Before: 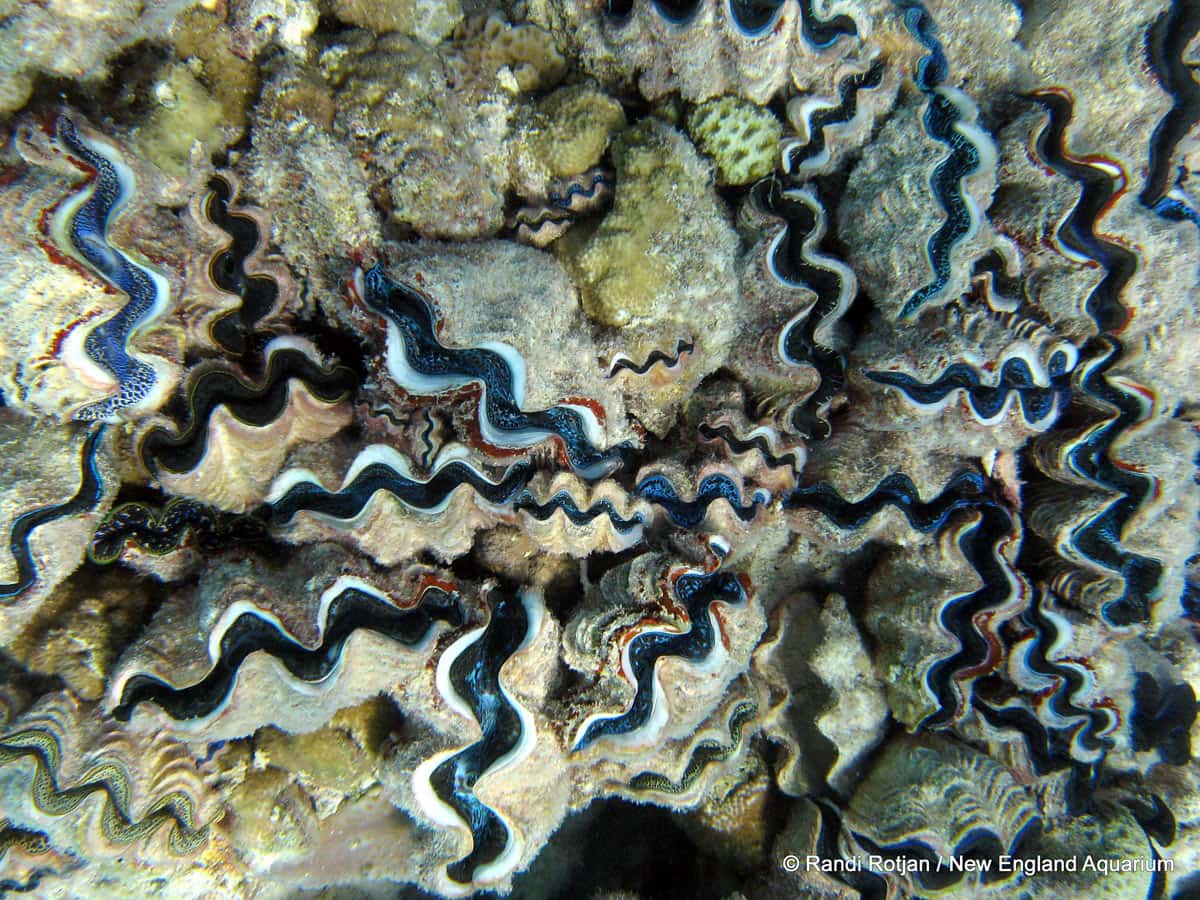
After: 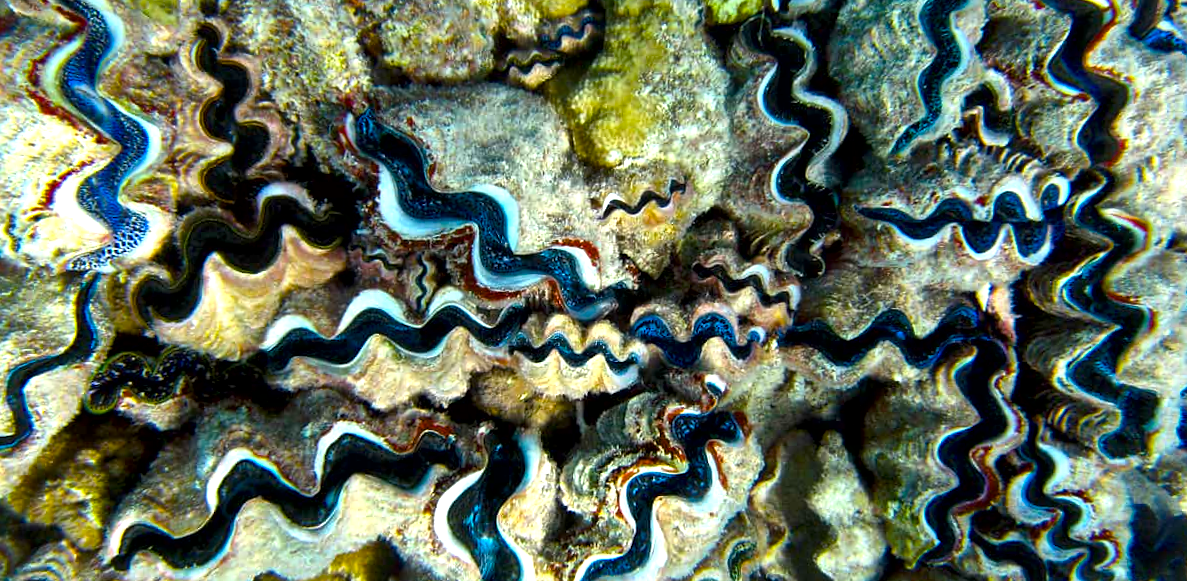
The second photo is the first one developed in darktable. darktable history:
rotate and perspective: rotation -1°, crop left 0.011, crop right 0.989, crop top 0.025, crop bottom 0.975
color balance rgb: linear chroma grading › global chroma 9%, perceptual saturation grading › global saturation 36%, perceptual saturation grading › shadows 35%, perceptual brilliance grading › global brilliance 15%, perceptual brilliance grading › shadows -35%, global vibrance 15%
local contrast: mode bilateral grid, contrast 20, coarseness 50, detail 171%, midtone range 0.2
crop: top 16.727%, bottom 16.727%
